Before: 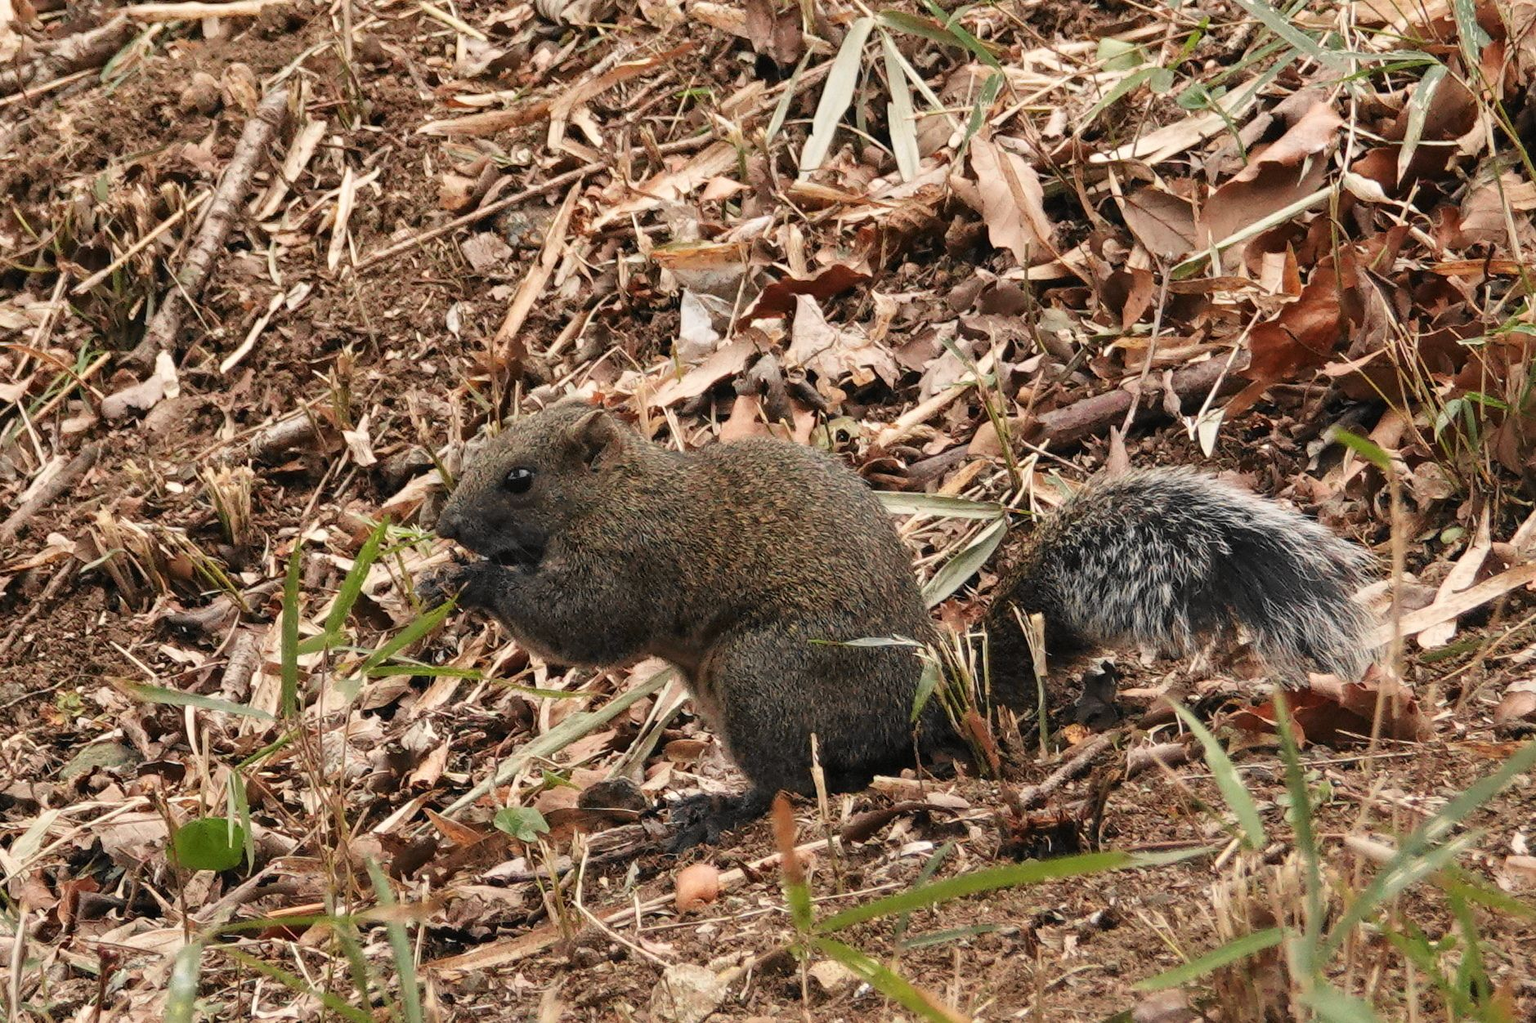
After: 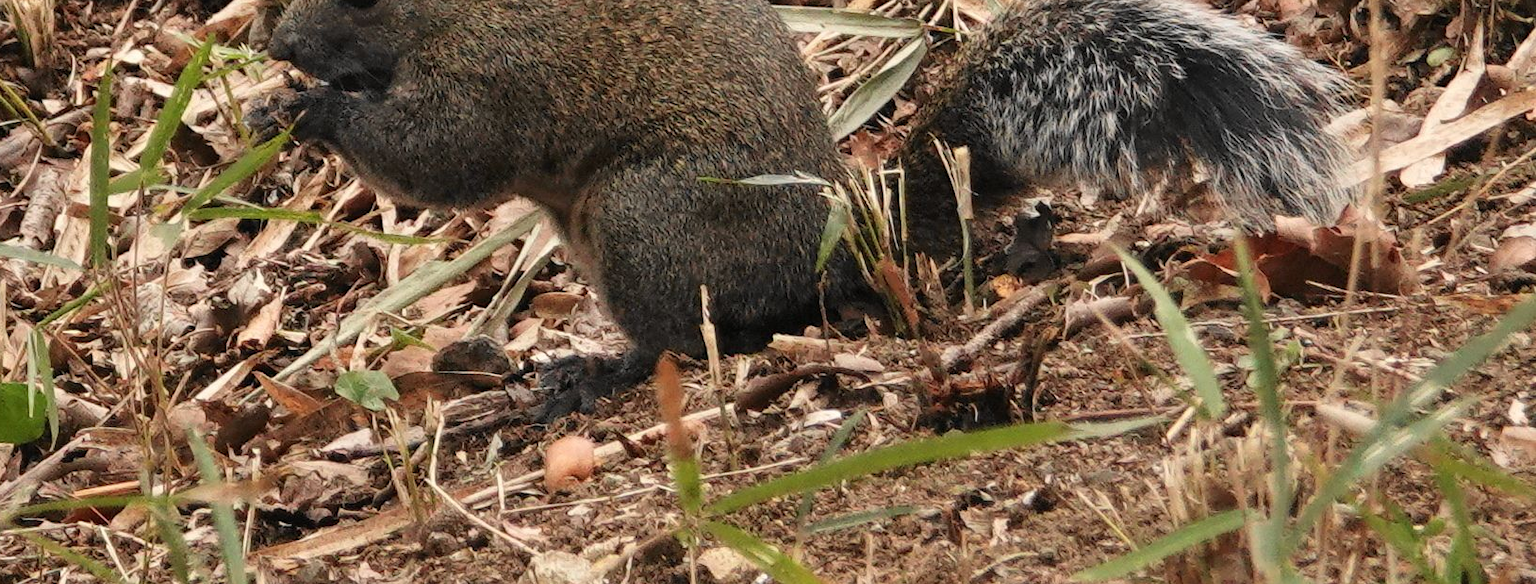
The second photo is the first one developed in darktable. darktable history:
crop and rotate: left 13.284%, top 47.596%, bottom 2.83%
